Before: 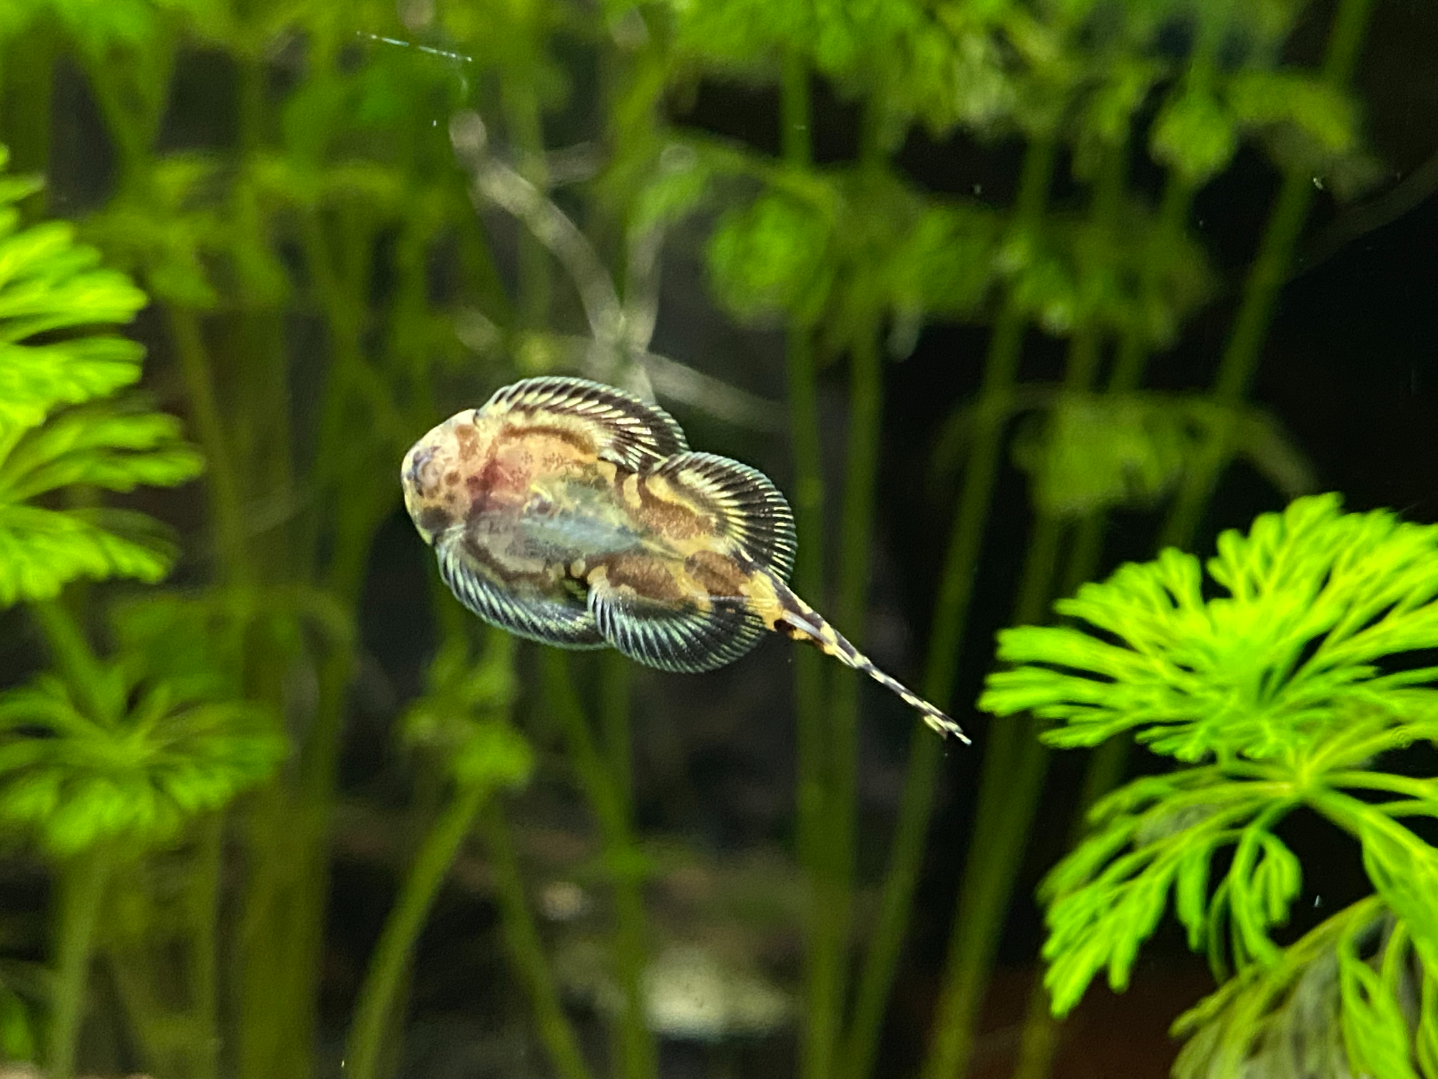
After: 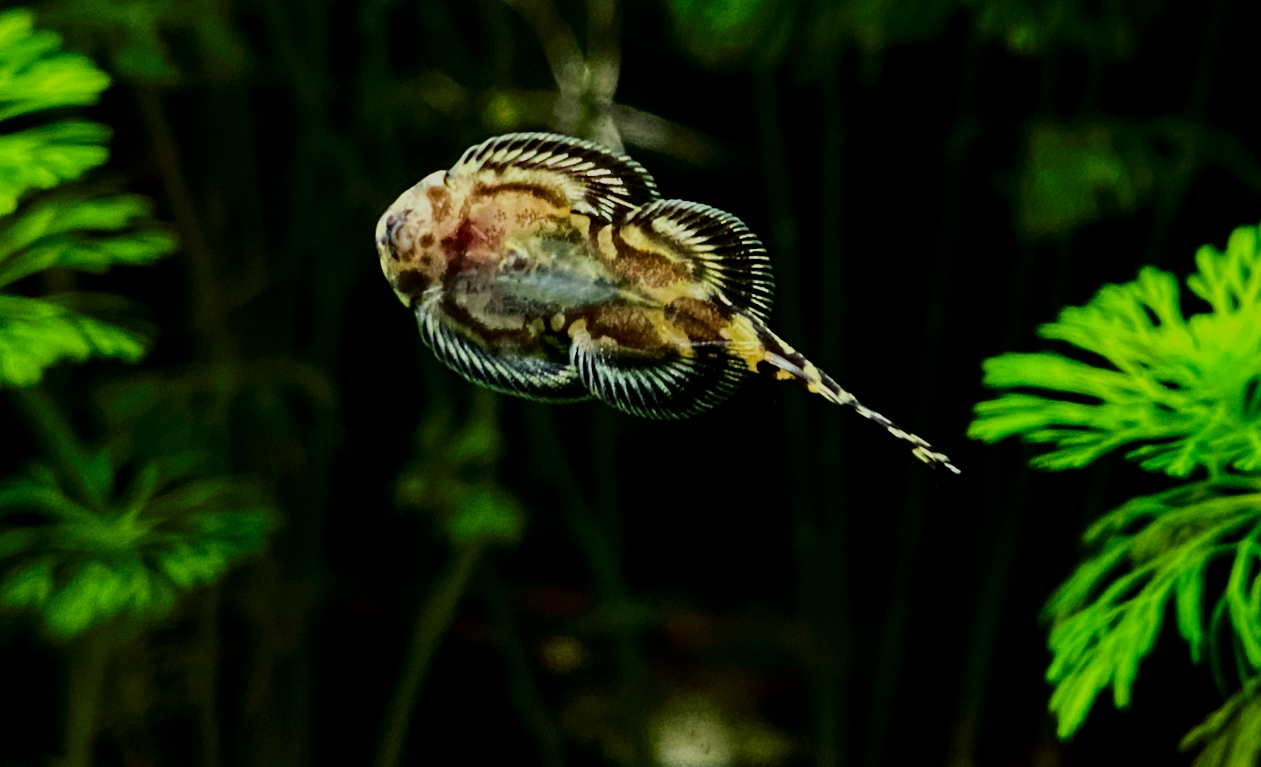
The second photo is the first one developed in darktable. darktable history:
crop: top 20.916%, right 9.437%, bottom 0.316%
rotate and perspective: rotation -3.52°, crop left 0.036, crop right 0.964, crop top 0.081, crop bottom 0.919
contrast brightness saturation: contrast 0.09, brightness -0.59, saturation 0.17
filmic rgb: black relative exposure -5 EV, hardness 2.88, contrast 1.4, highlights saturation mix -30%
